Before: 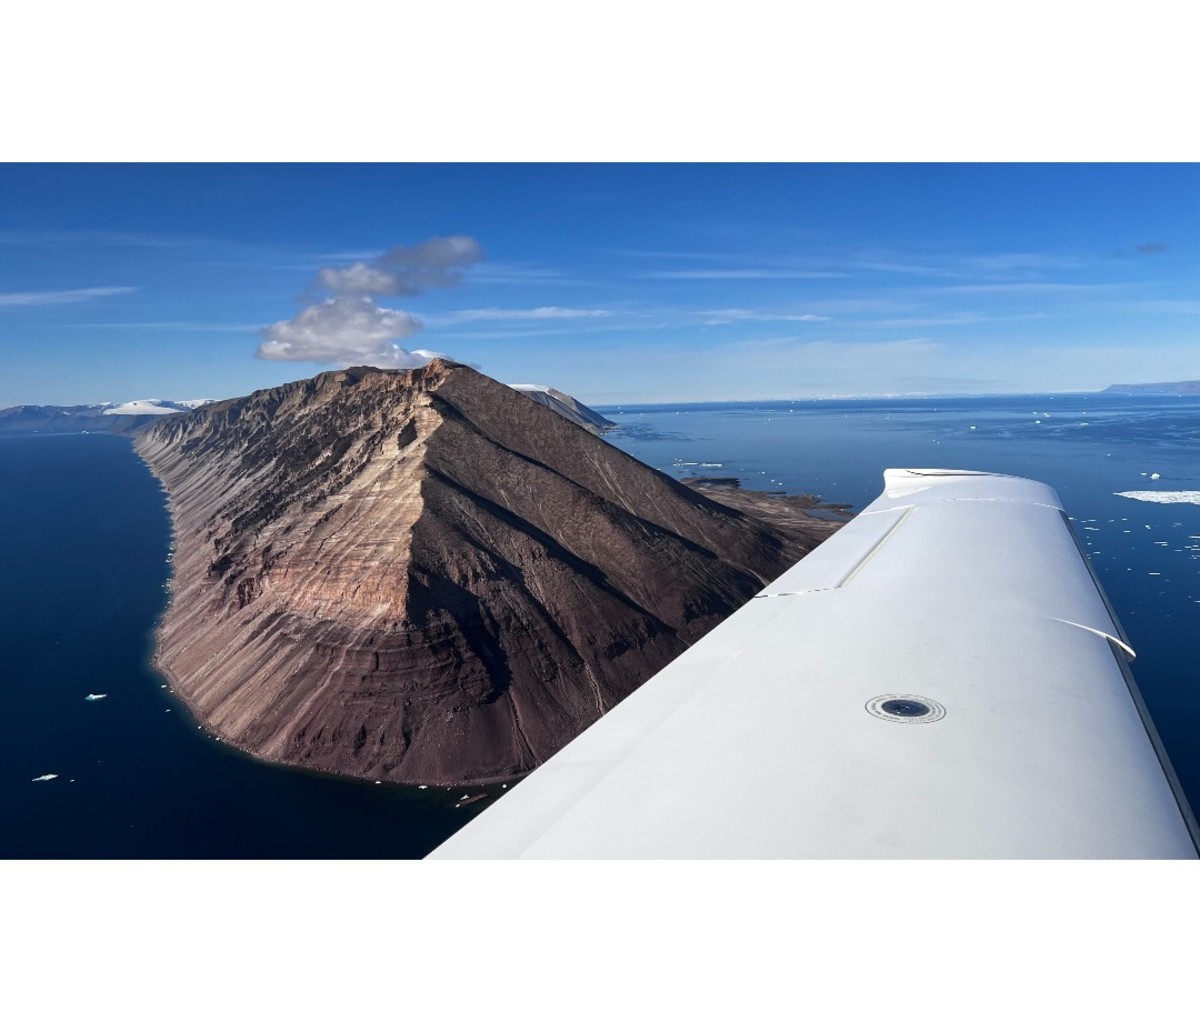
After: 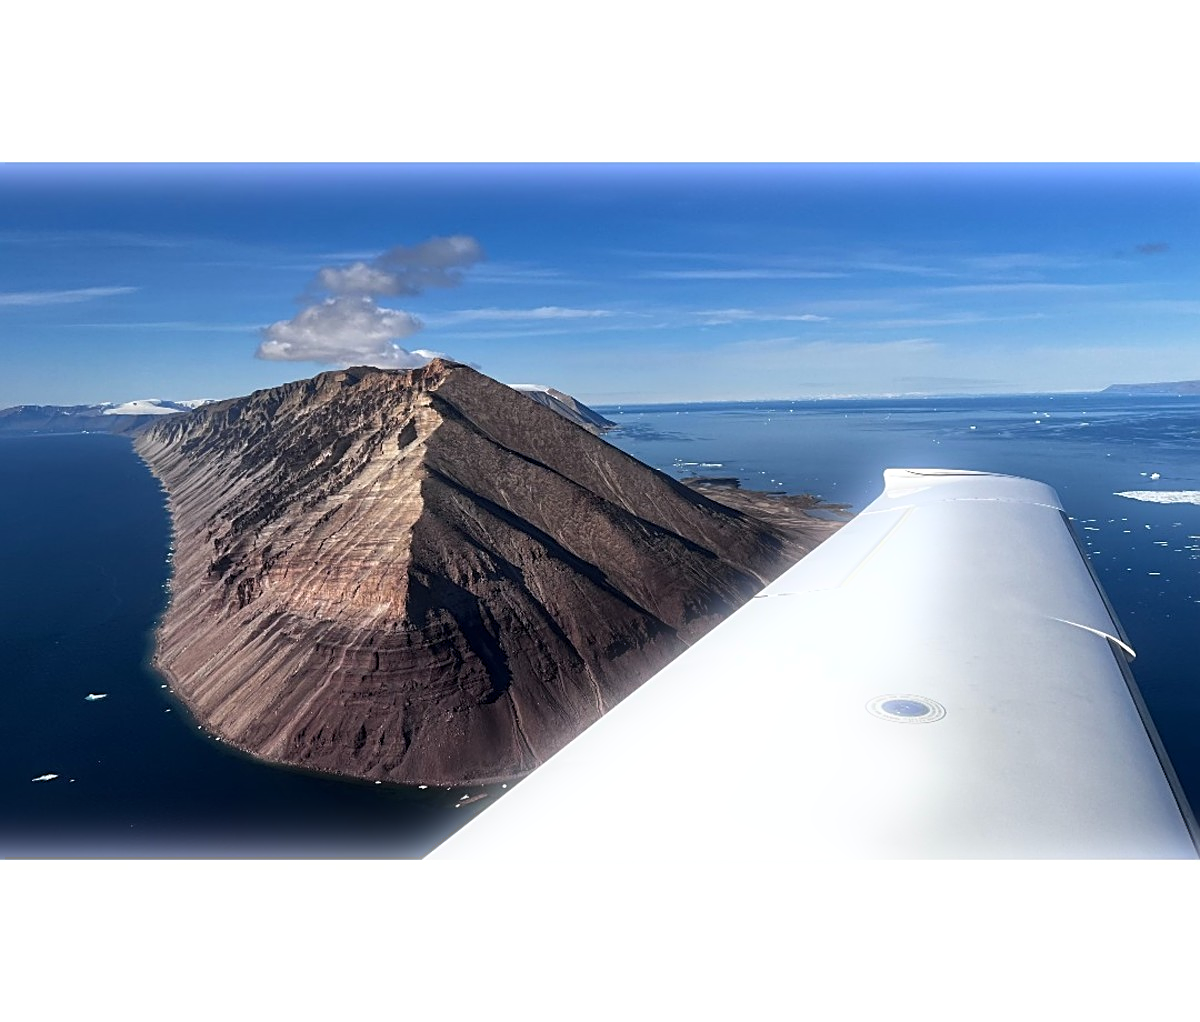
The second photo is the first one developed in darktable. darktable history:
levels: mode automatic, black 0.023%, white 99.97%, levels [0.062, 0.494, 0.925]
sharpen: on, module defaults
local contrast: mode bilateral grid, contrast 10, coarseness 25, detail 115%, midtone range 0.2
bloom: size 5%, threshold 95%, strength 15%
